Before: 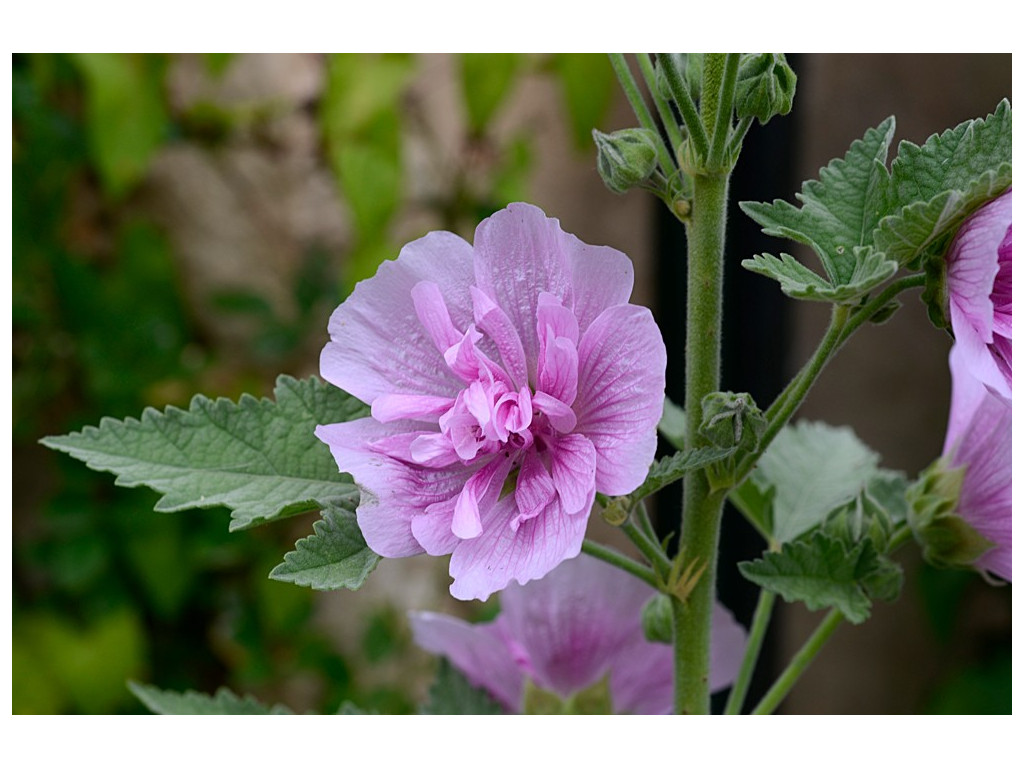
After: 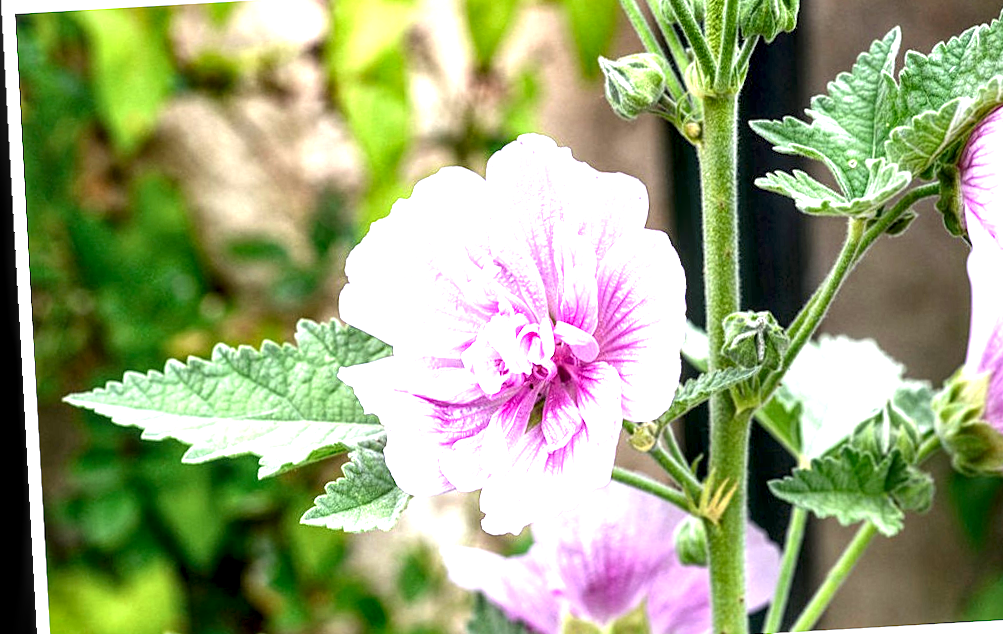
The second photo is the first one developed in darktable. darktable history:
local contrast: highlights 79%, shadows 56%, detail 175%, midtone range 0.428
crop and rotate: angle 0.03°, top 11.643%, right 5.651%, bottom 11.189%
exposure: exposure 2.04 EV, compensate highlight preservation false
tone equalizer: on, module defaults
rotate and perspective: rotation -3.18°, automatic cropping off
